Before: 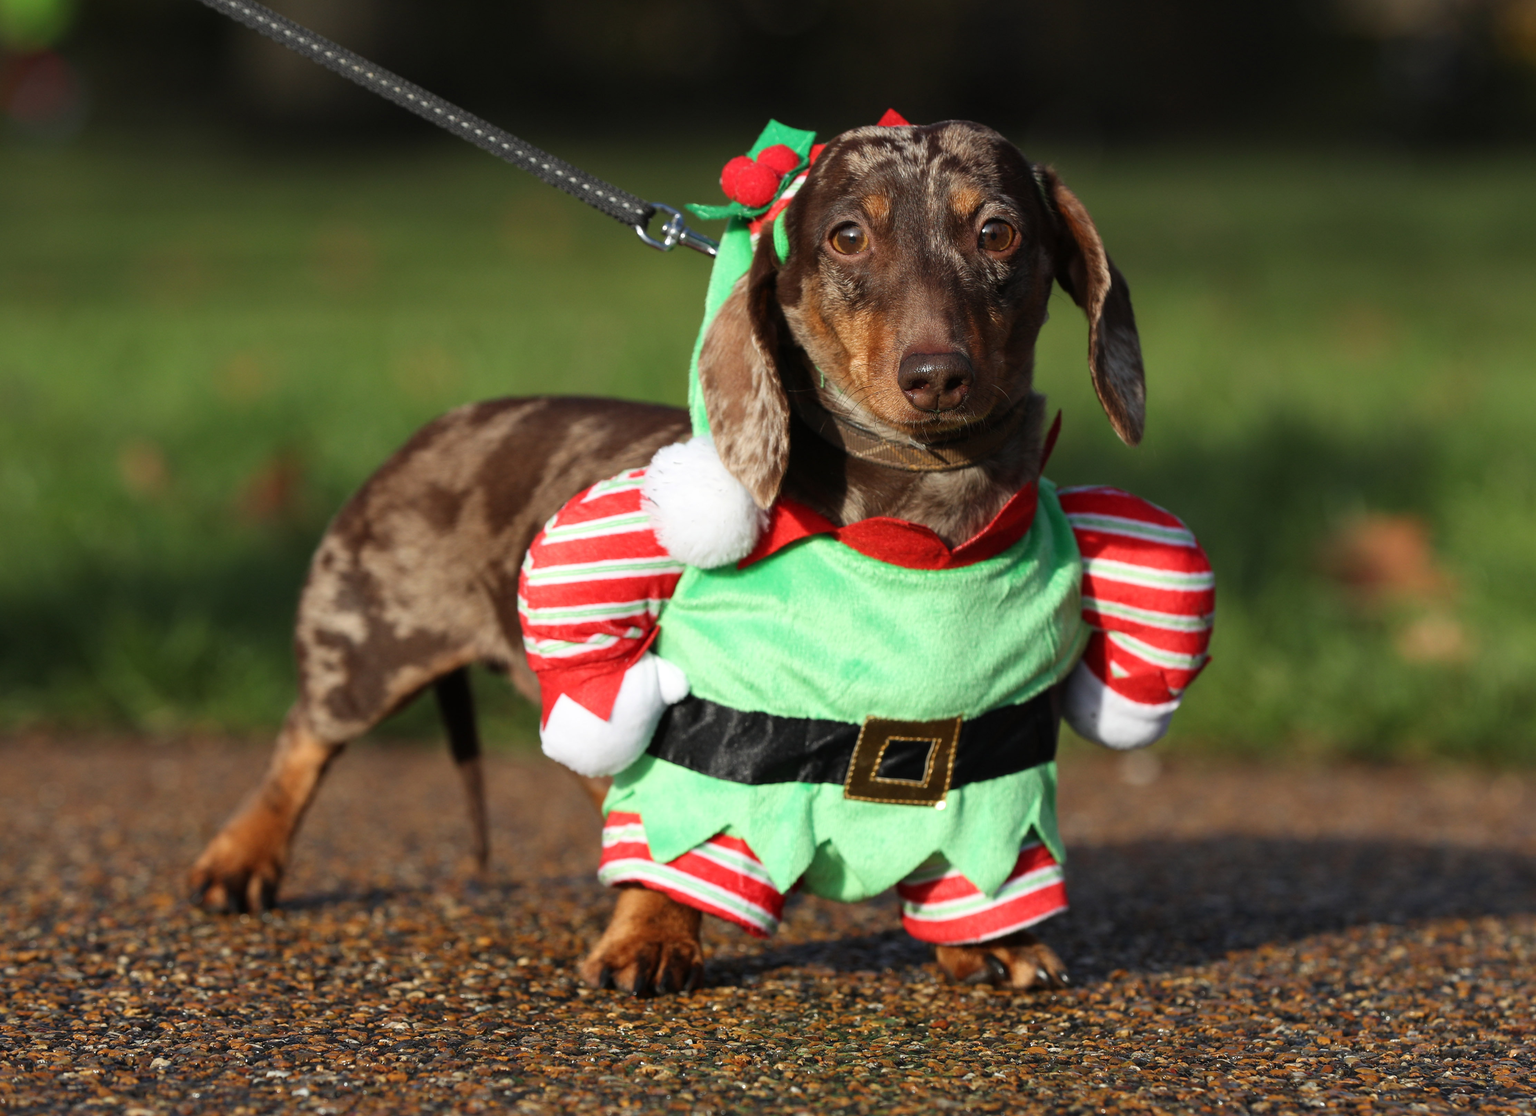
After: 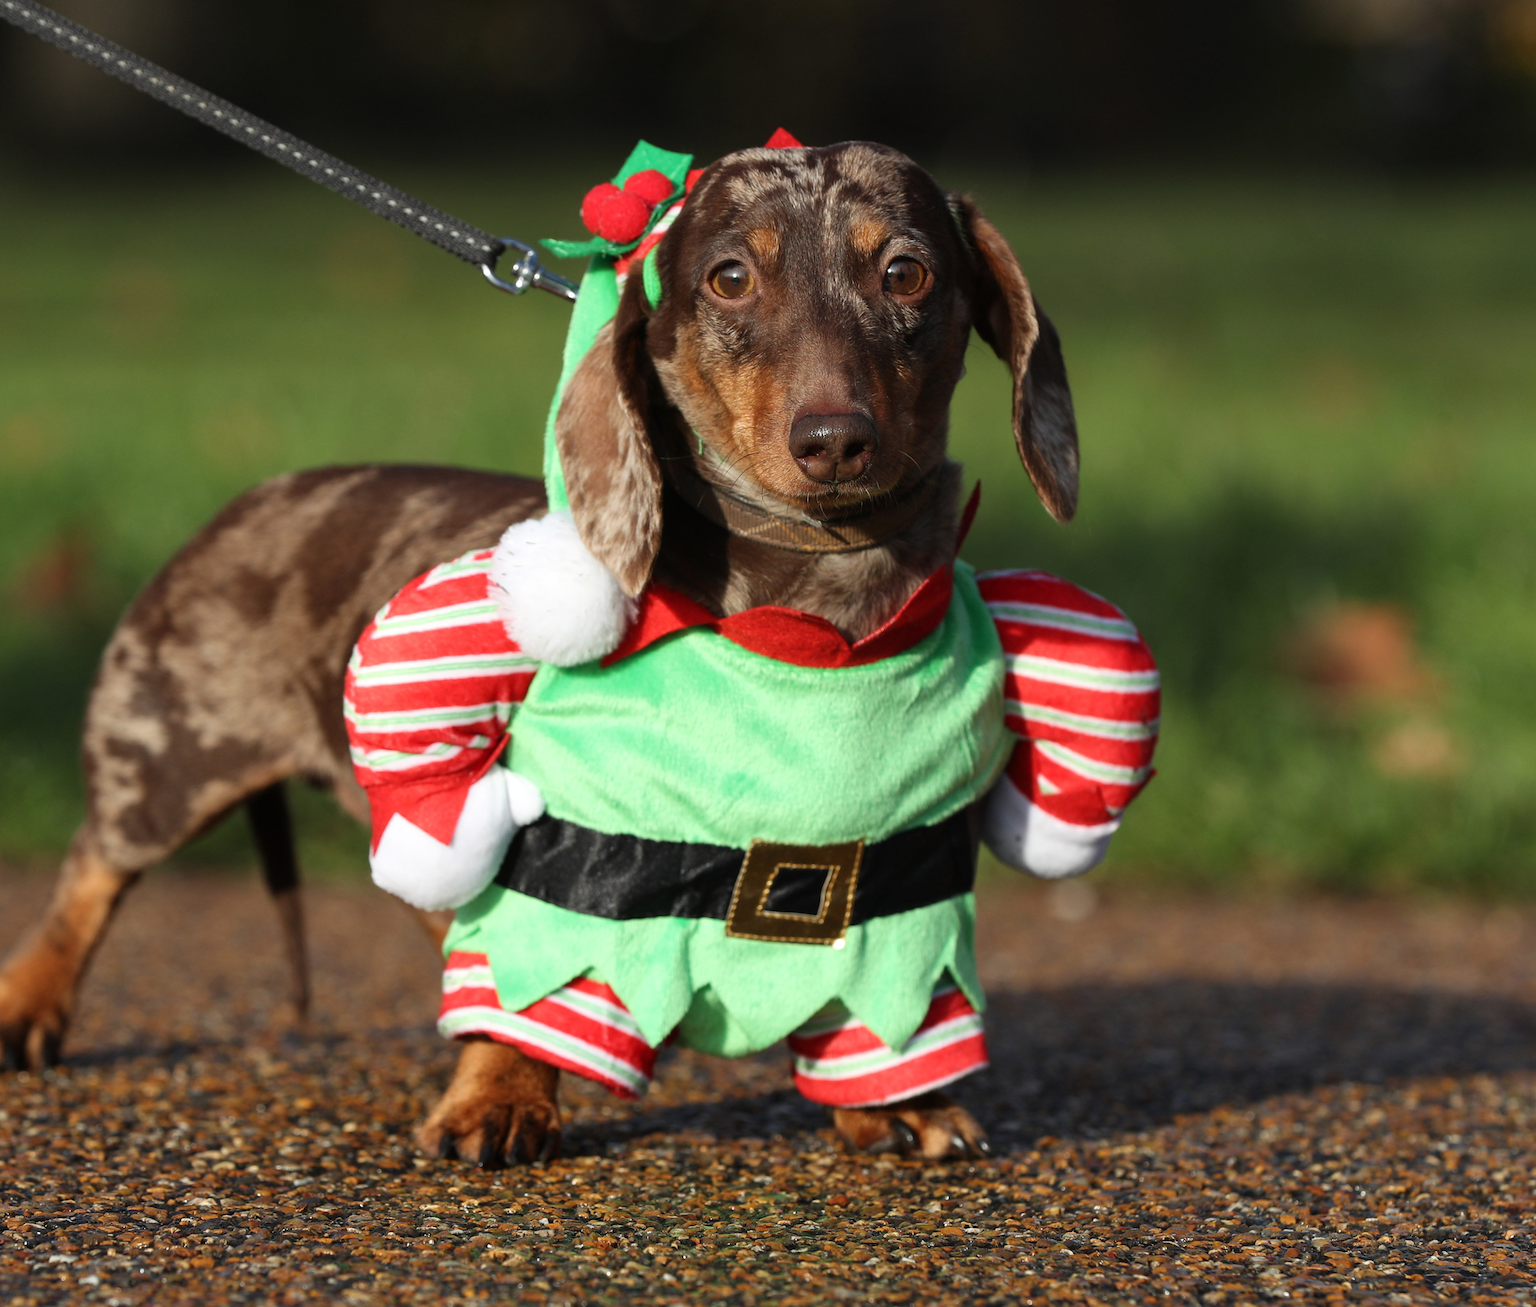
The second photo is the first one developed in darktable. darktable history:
crop and rotate: left 14.649%
